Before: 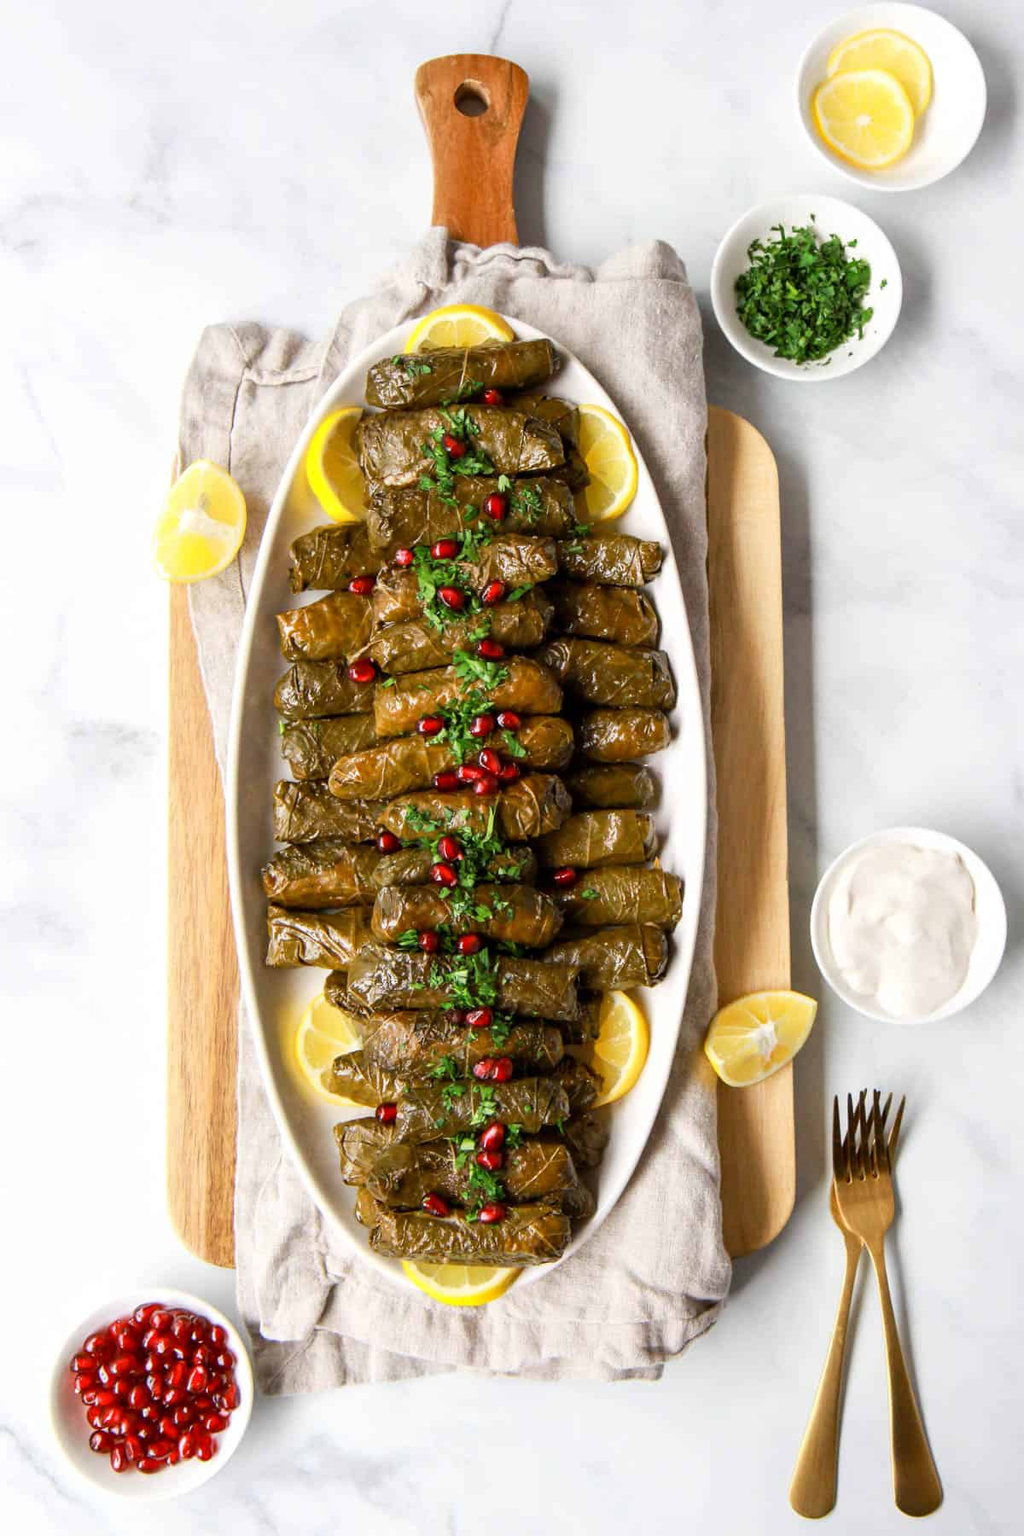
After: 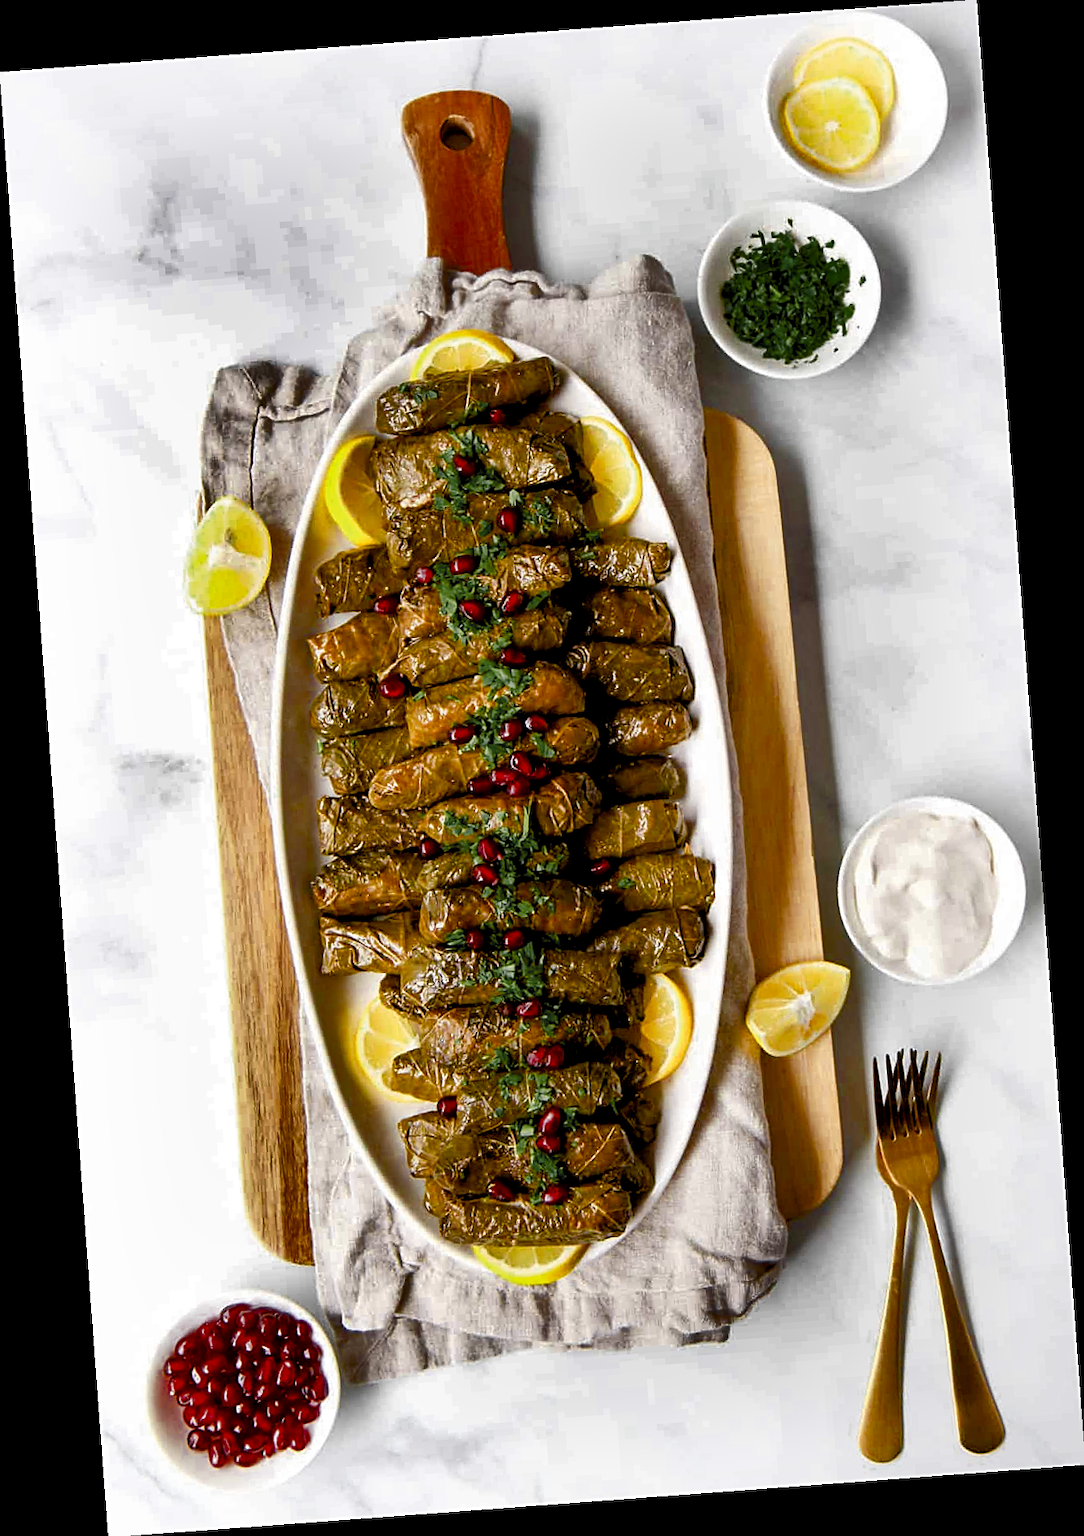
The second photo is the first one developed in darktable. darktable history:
sharpen: on, module defaults
color zones: curves: ch0 [(0.035, 0.242) (0.25, 0.5) (0.384, 0.214) (0.488, 0.255) (0.75, 0.5)]; ch1 [(0.063, 0.379) (0.25, 0.5) (0.354, 0.201) (0.489, 0.085) (0.729, 0.271)]; ch2 [(0.25, 0.5) (0.38, 0.517) (0.442, 0.51) (0.735, 0.456)]
color balance rgb: perceptual saturation grading › global saturation 20%, perceptual saturation grading › highlights -25%, perceptual saturation grading › shadows 50%
shadows and highlights: shadows 20.91, highlights -82.73, soften with gaussian
rotate and perspective: rotation -4.25°, automatic cropping off
exposure: black level correction 0.011, compensate highlight preservation false
vignetting: fall-off start 116.67%, fall-off radius 59.26%, brightness -0.31, saturation -0.056
